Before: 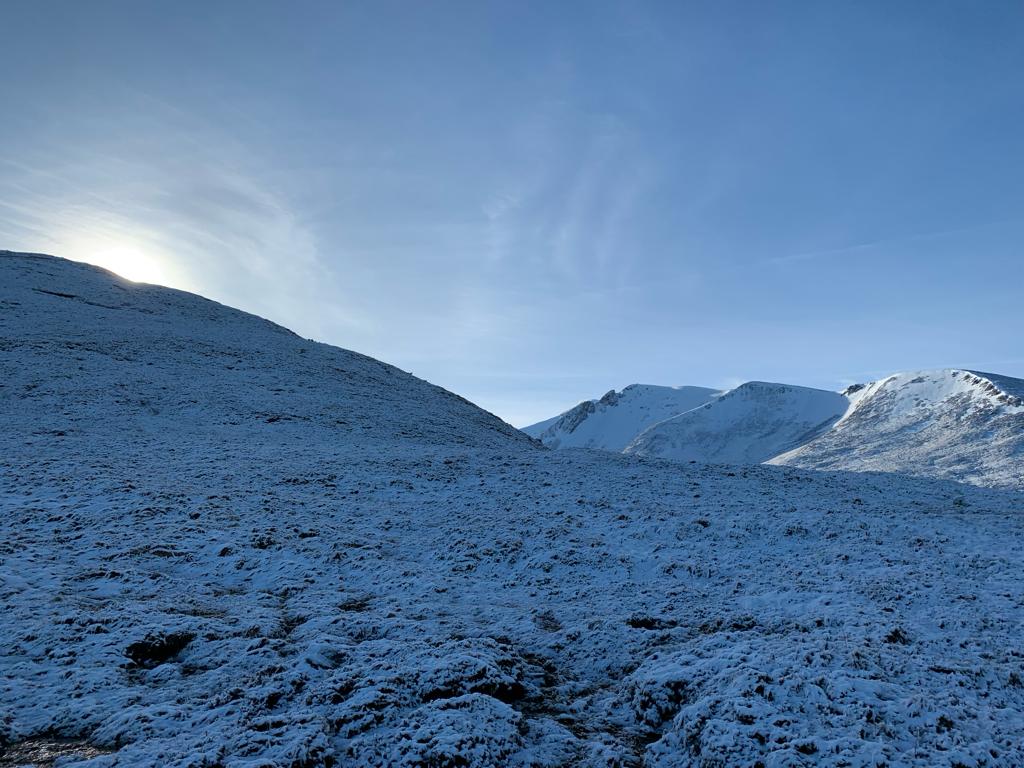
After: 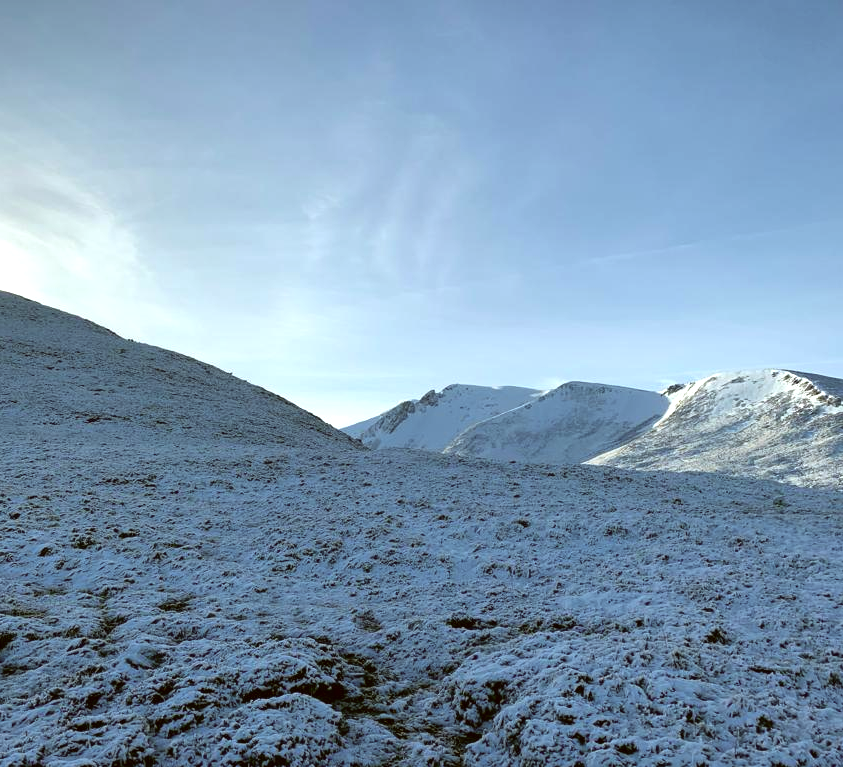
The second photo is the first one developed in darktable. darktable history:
crop: left 17.582%, bottom 0.031%
exposure: black level correction 0, exposure 0.7 EV, compensate exposure bias true, compensate highlight preservation false
color correction: highlights a* -1.43, highlights b* 10.12, shadows a* 0.395, shadows b* 19.35
